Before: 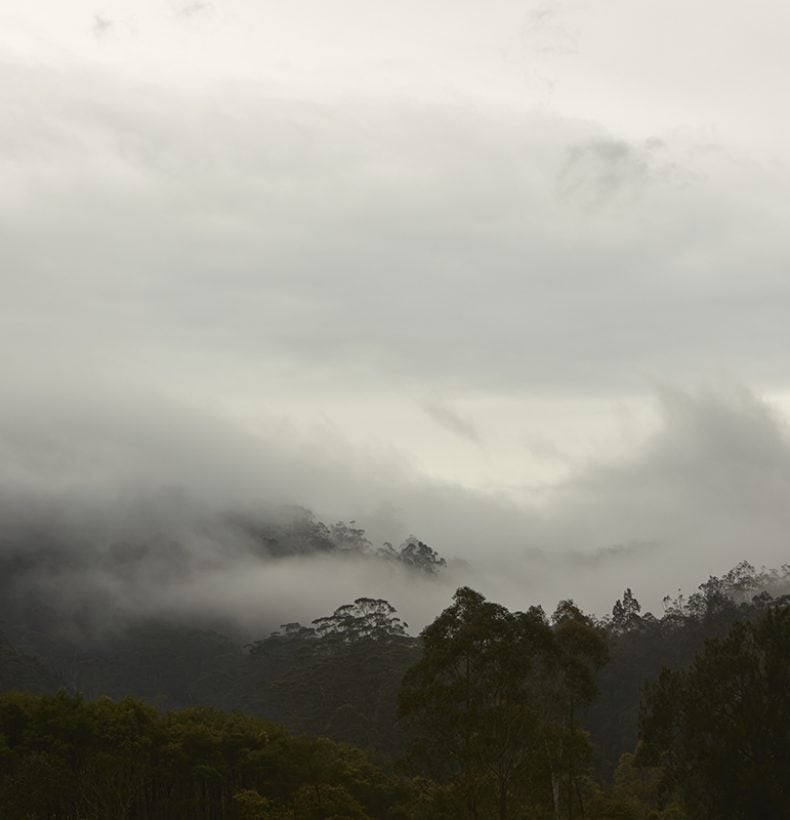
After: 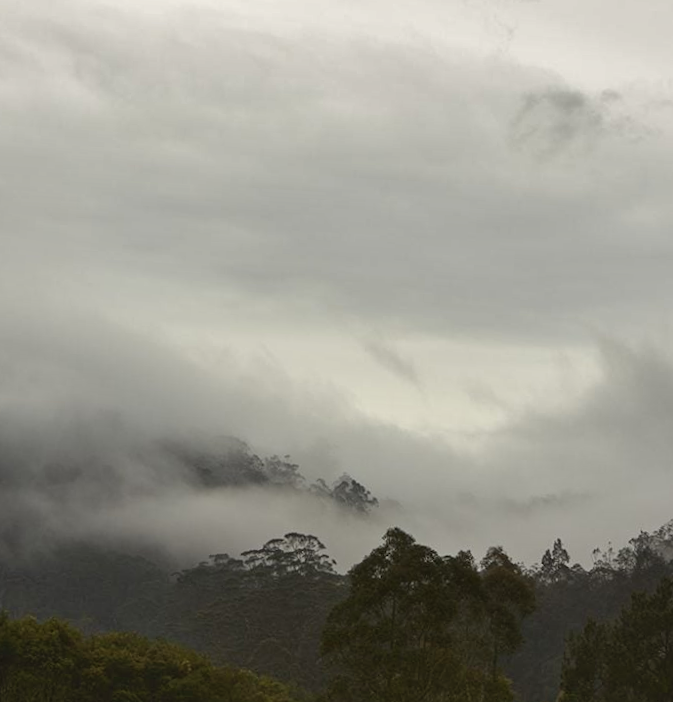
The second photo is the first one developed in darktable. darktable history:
shadows and highlights: soften with gaussian
crop and rotate: angle -3.31°, left 5.062%, top 5.221%, right 4.677%, bottom 4.095%
